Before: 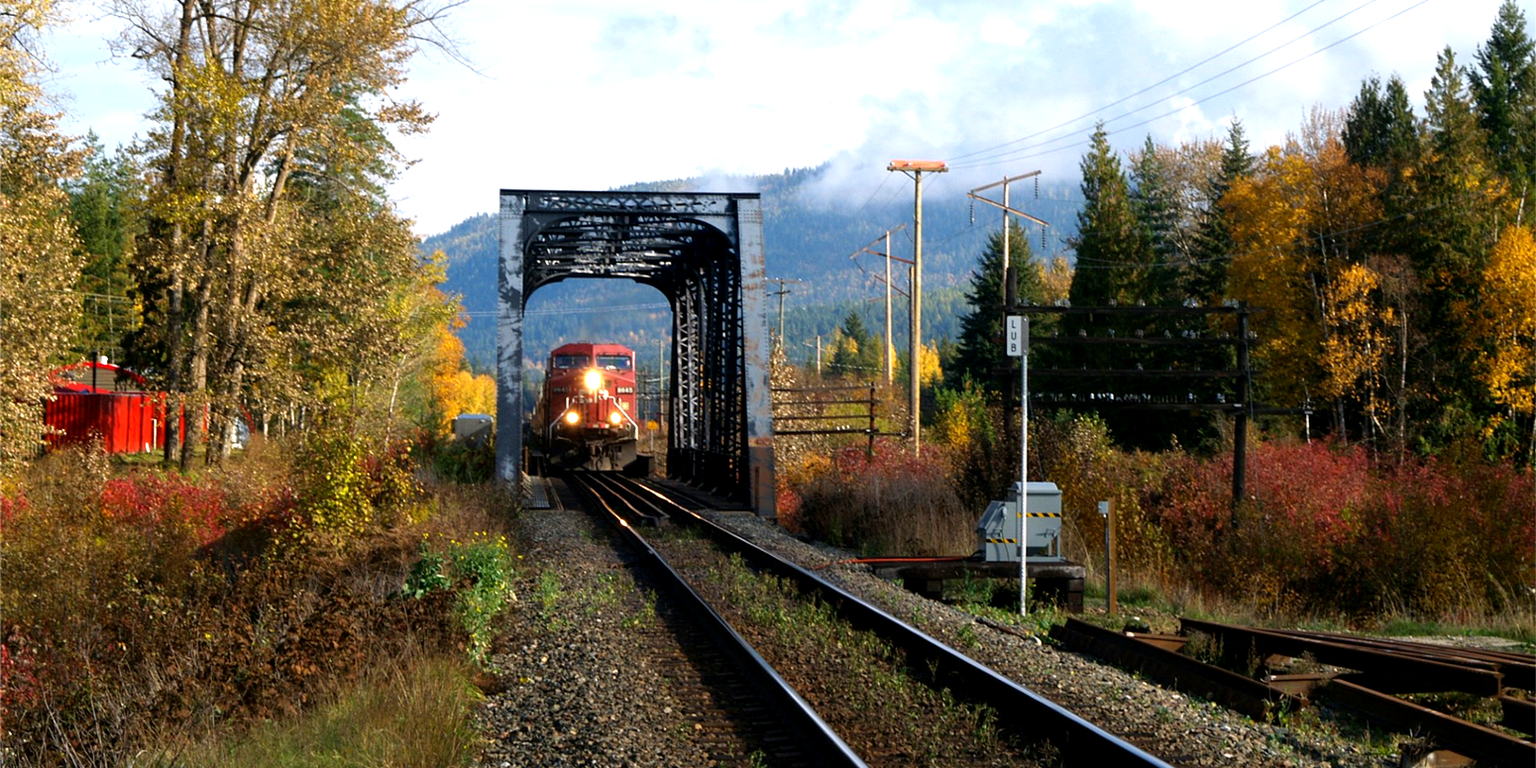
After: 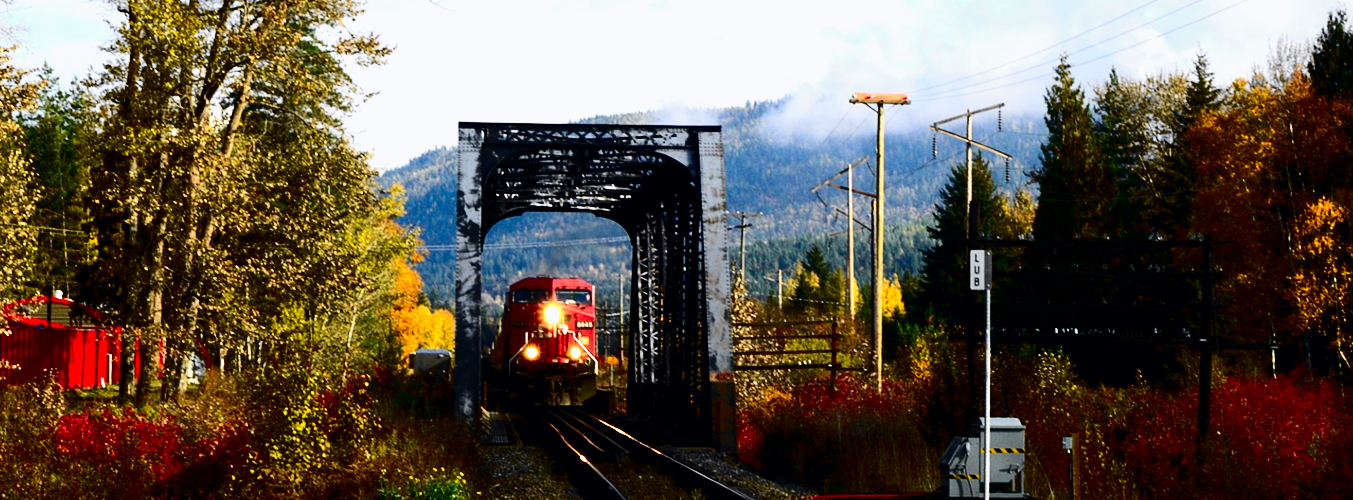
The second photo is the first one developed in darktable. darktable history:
crop: left 3.015%, top 8.969%, right 9.647%, bottom 26.457%
contrast brightness saturation: contrast 0.24, brightness -0.24, saturation 0.14
tone curve: curves: ch0 [(0, 0) (0.071, 0.047) (0.266, 0.26) (0.483, 0.554) (0.753, 0.811) (1, 0.983)]; ch1 [(0, 0) (0.346, 0.307) (0.408, 0.387) (0.463, 0.465) (0.482, 0.493) (0.502, 0.5) (0.517, 0.502) (0.55, 0.548) (0.597, 0.61) (0.651, 0.698) (1, 1)]; ch2 [(0, 0) (0.346, 0.34) (0.434, 0.46) (0.485, 0.494) (0.5, 0.494) (0.517, 0.506) (0.526, 0.545) (0.583, 0.61) (0.625, 0.659) (1, 1)], color space Lab, independent channels, preserve colors none
